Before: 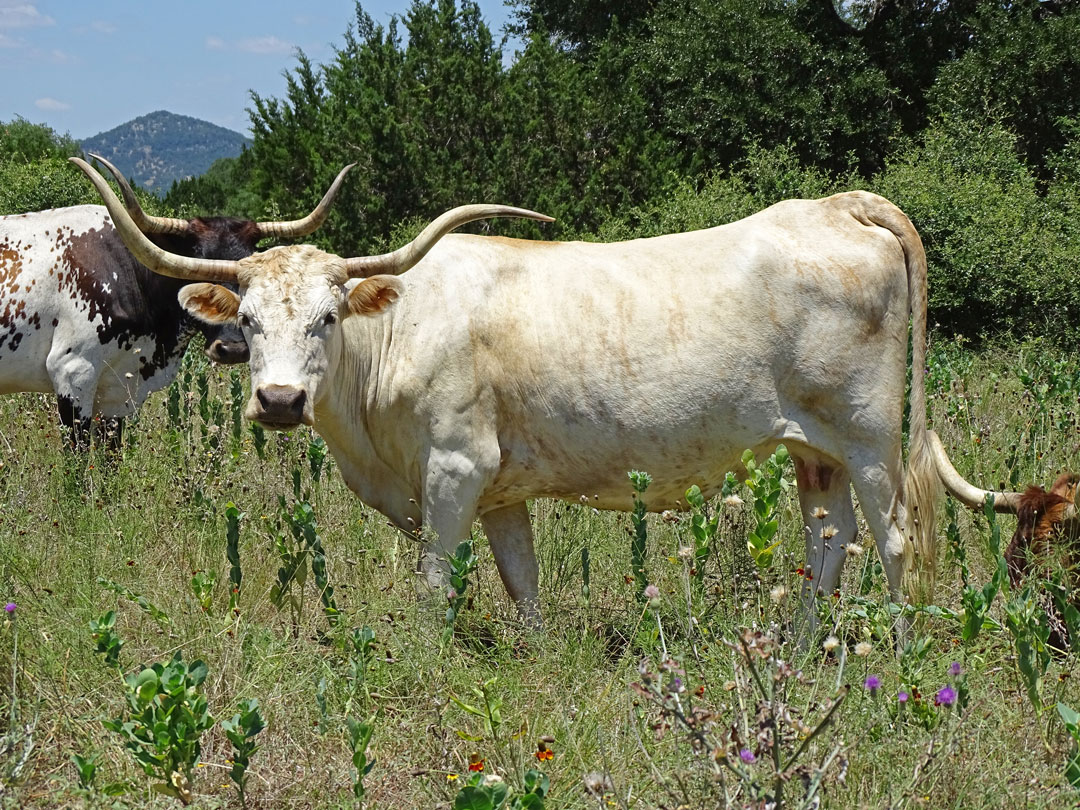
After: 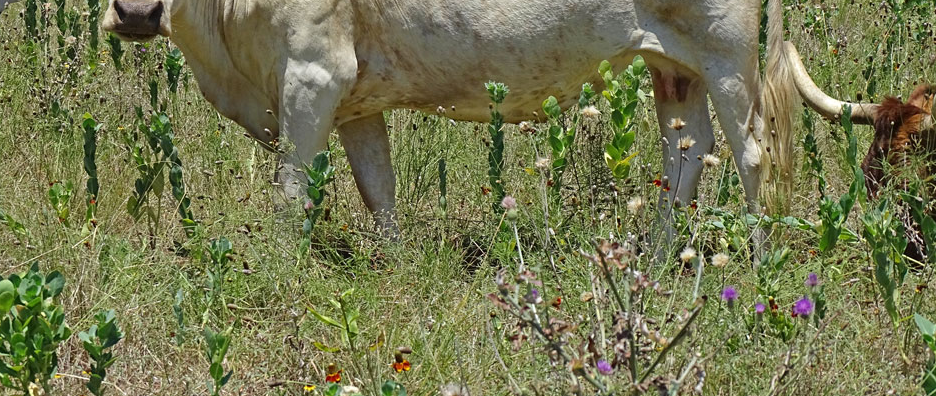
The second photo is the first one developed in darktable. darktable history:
white balance: emerald 1
crop and rotate: left 13.306%, top 48.129%, bottom 2.928%
shadows and highlights: shadows 12, white point adjustment 1.2, highlights -0.36, soften with gaussian
